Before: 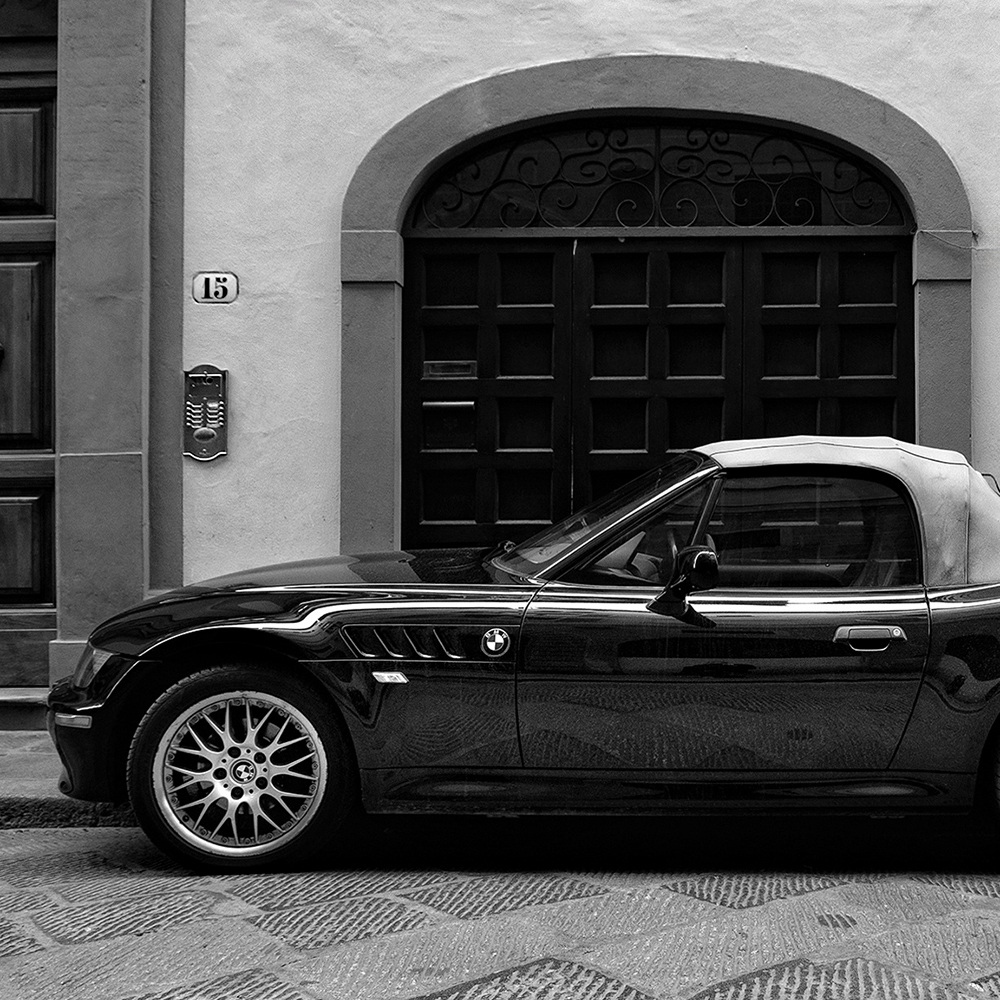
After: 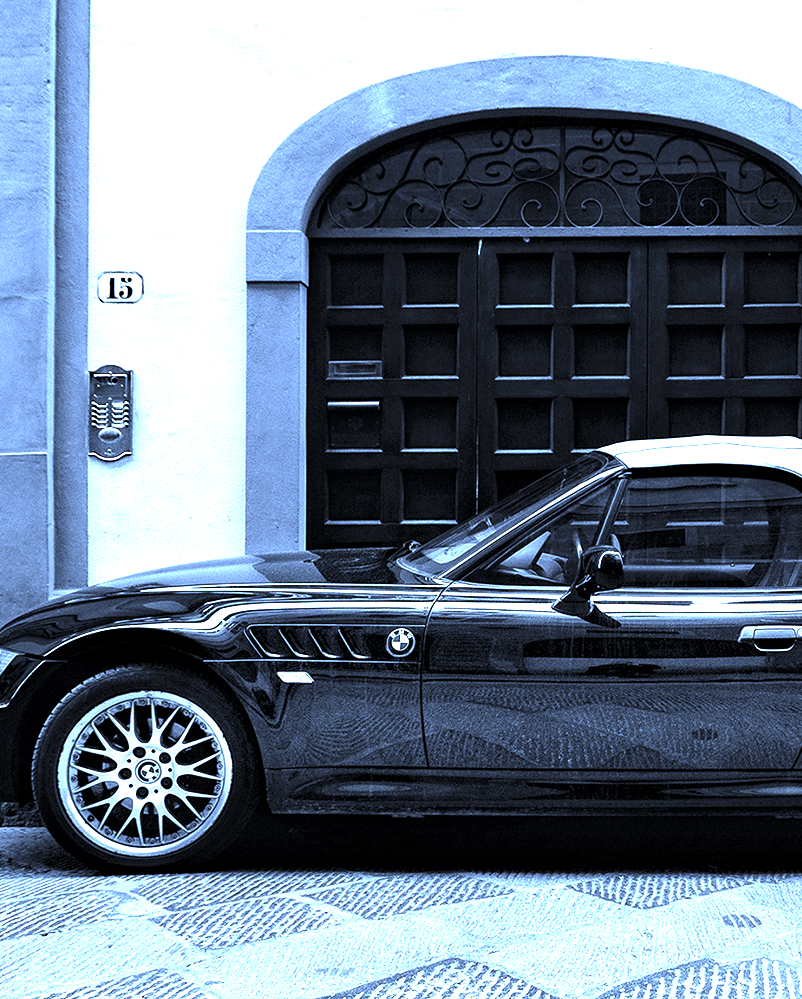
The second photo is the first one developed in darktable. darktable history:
white balance: red 0.766, blue 1.537
crop and rotate: left 9.597%, right 10.195%
local contrast: highlights 100%, shadows 100%, detail 120%, midtone range 0.2
exposure: black level correction 0, exposure 1.388 EV, compensate exposure bias true, compensate highlight preservation false
color zones: curves: ch0 [(0.018, 0.548) (0.197, 0.654) (0.425, 0.447) (0.605, 0.658) (0.732, 0.579)]; ch1 [(0.105, 0.531) (0.224, 0.531) (0.386, 0.39) (0.618, 0.456) (0.732, 0.456) (0.956, 0.421)]; ch2 [(0.039, 0.583) (0.215, 0.465) (0.399, 0.544) (0.465, 0.548) (0.614, 0.447) (0.724, 0.43) (0.882, 0.623) (0.956, 0.632)]
